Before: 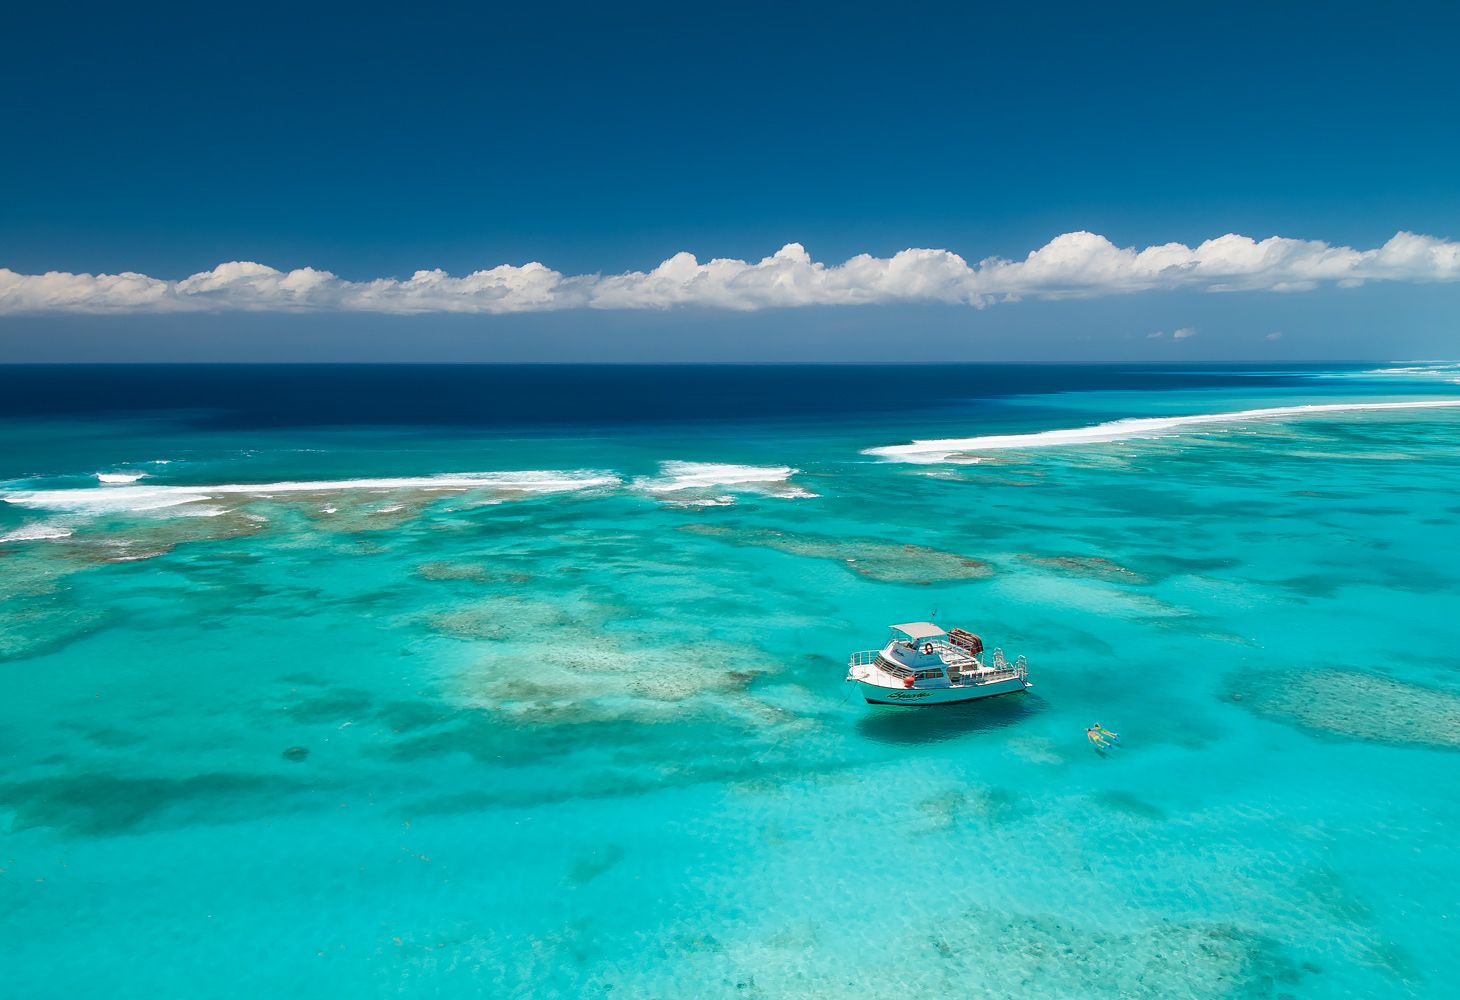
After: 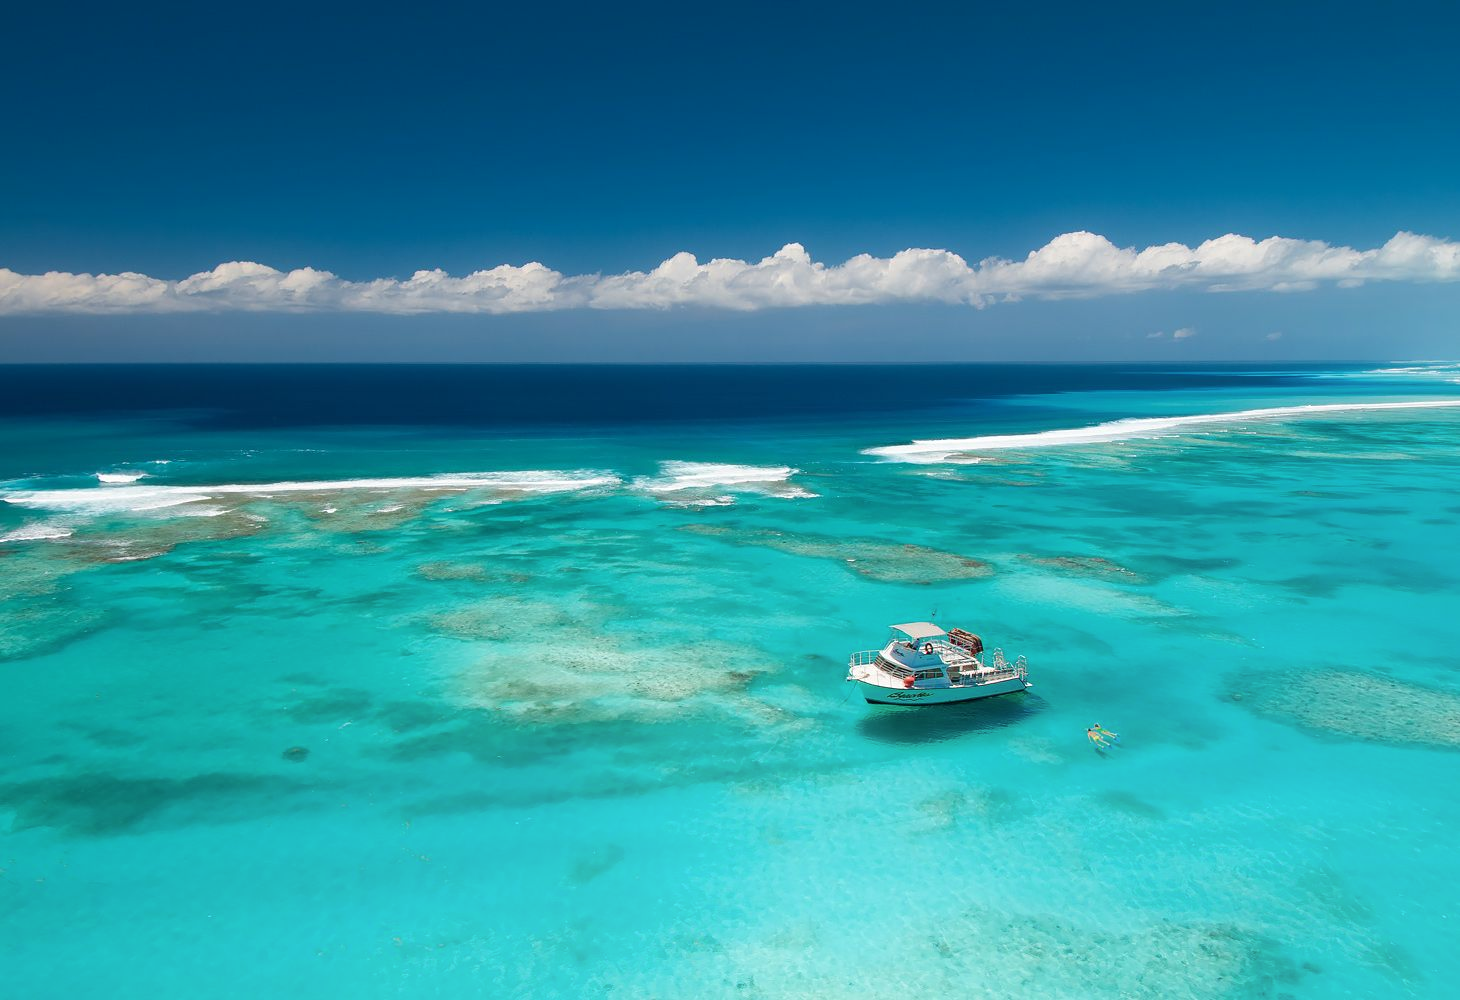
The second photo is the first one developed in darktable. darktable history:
shadows and highlights: shadows -24.8, highlights 48.7, soften with gaussian
exposure: compensate highlight preservation false
tone equalizer: edges refinement/feathering 500, mask exposure compensation -1.57 EV, preserve details no
